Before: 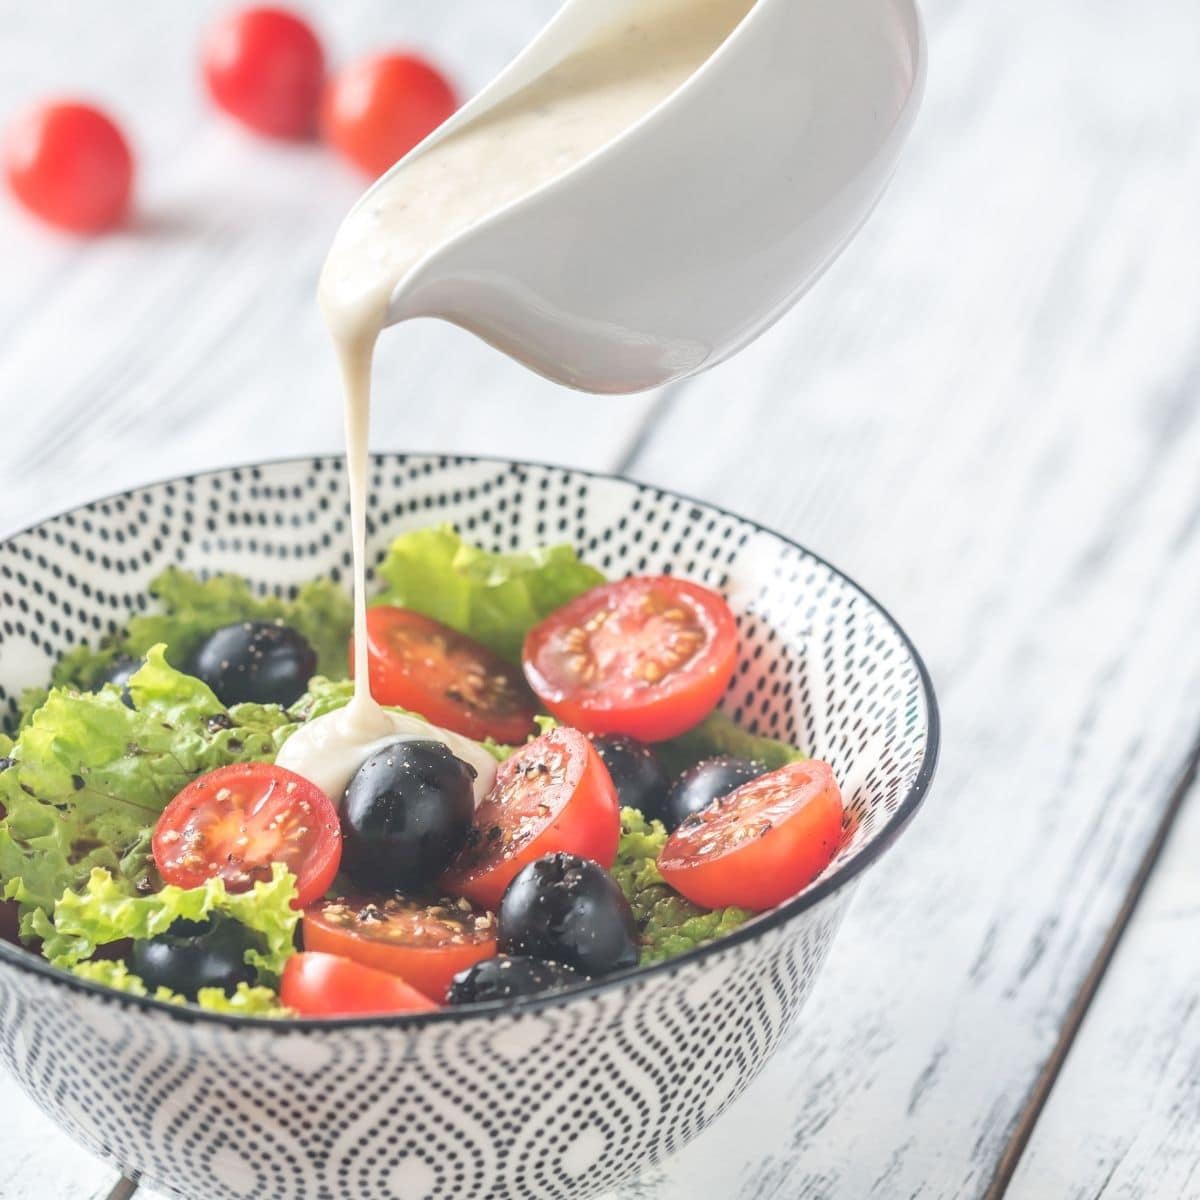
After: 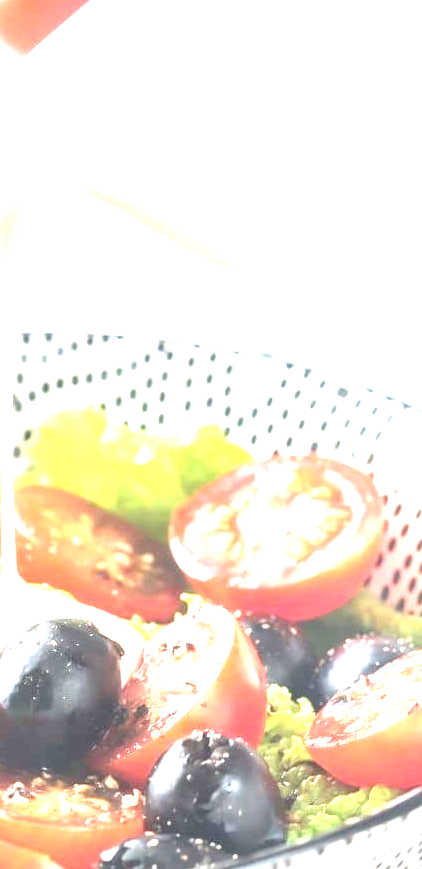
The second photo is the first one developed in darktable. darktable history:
exposure: black level correction 0.001, exposure 1.84 EV, compensate highlight preservation false
crop and rotate: left 29.476%, top 10.214%, right 35.32%, bottom 17.333%
